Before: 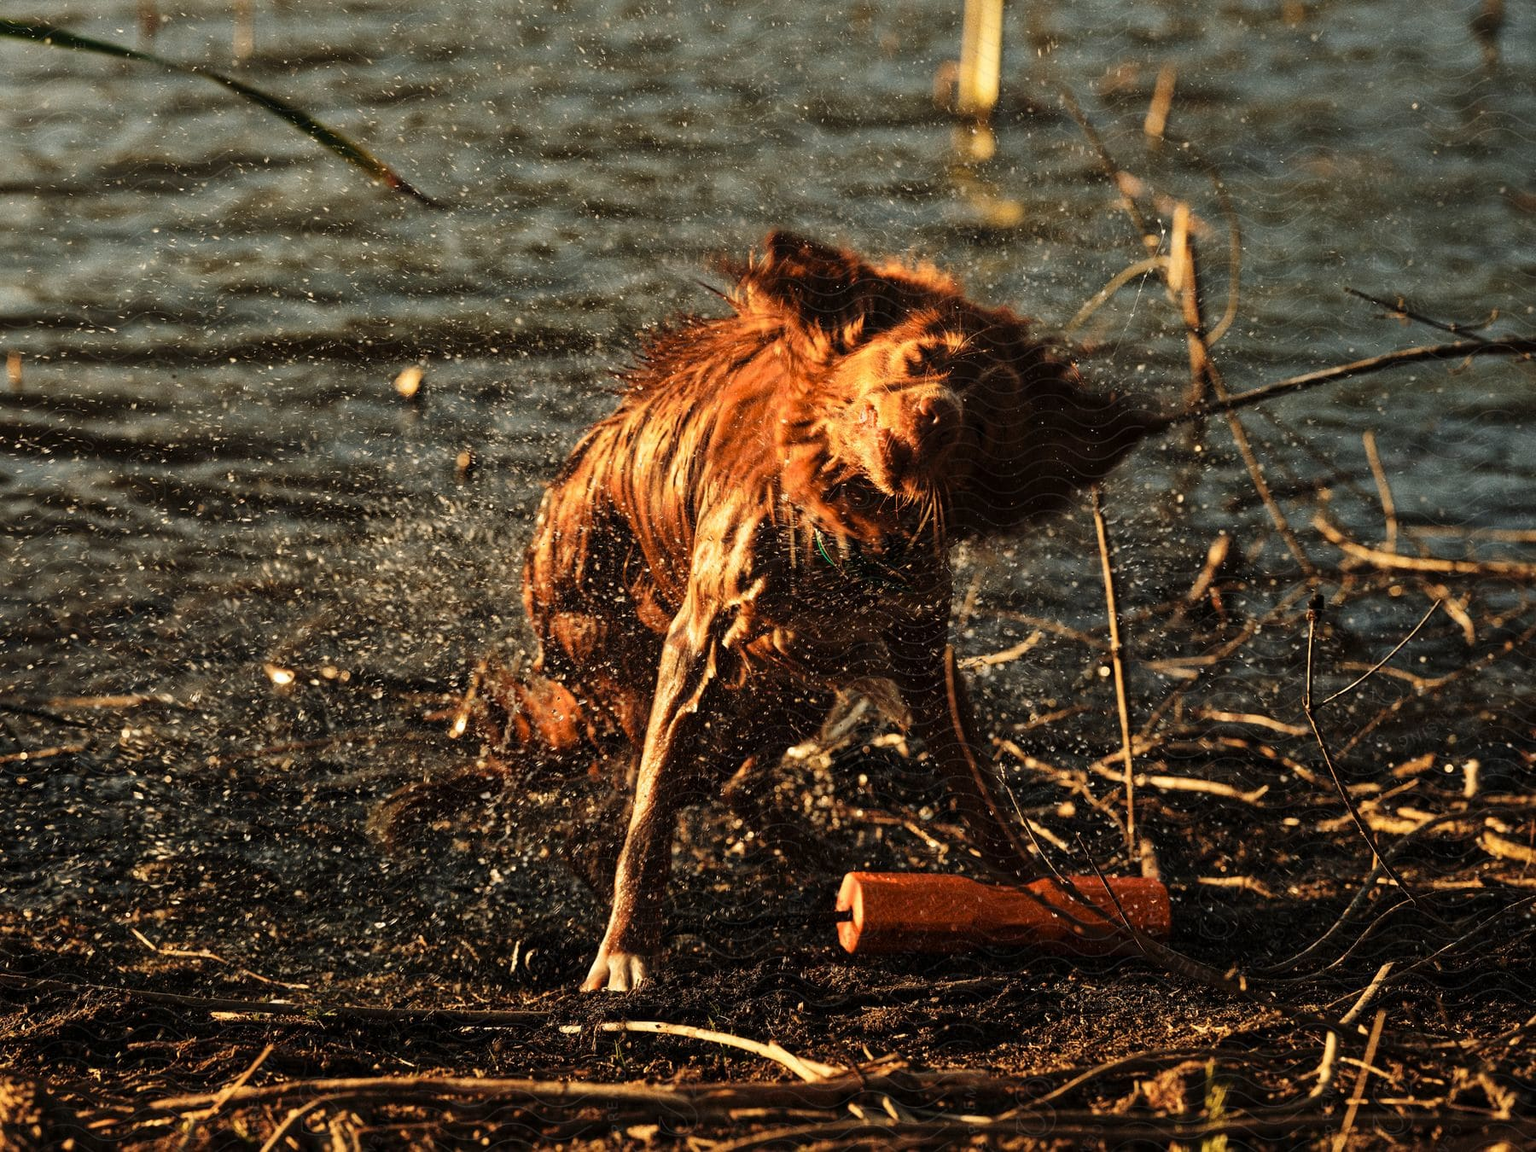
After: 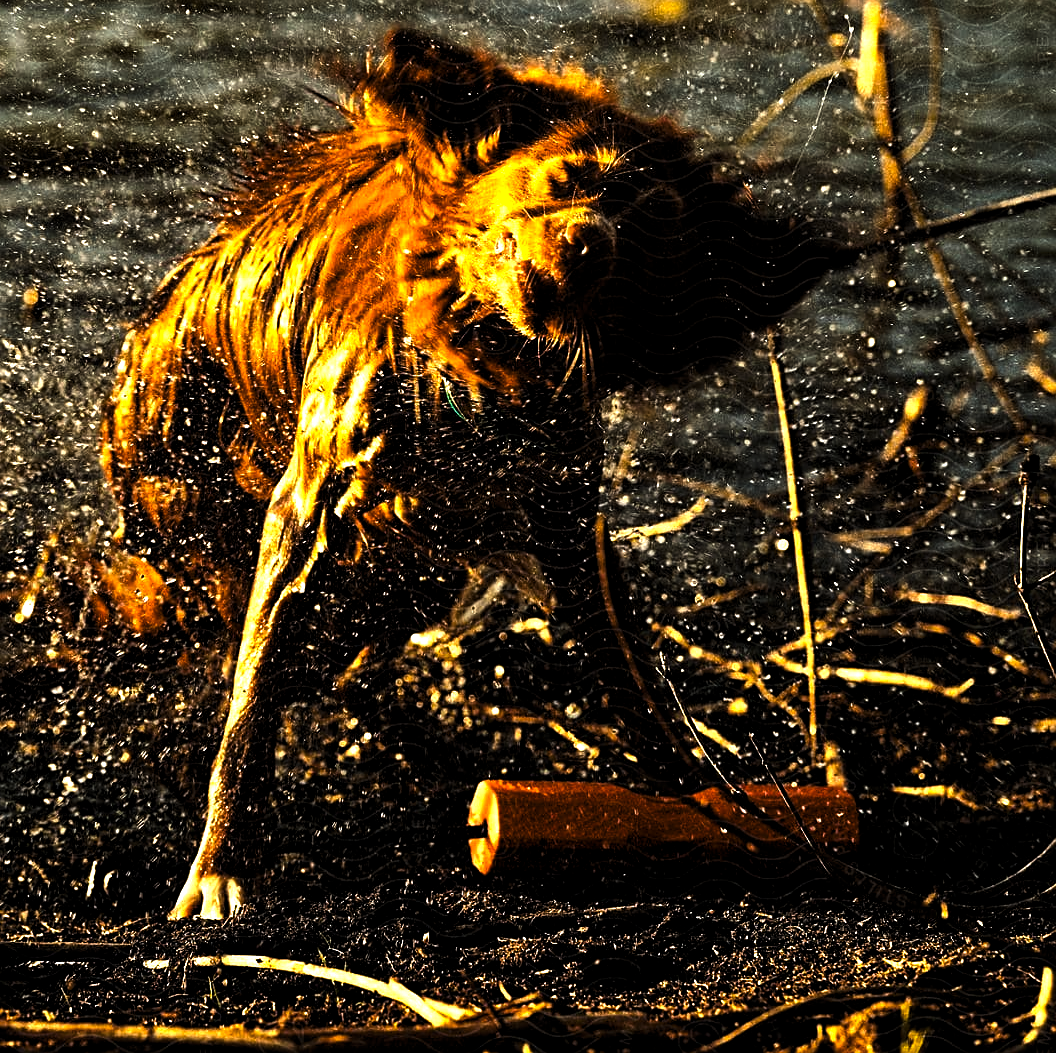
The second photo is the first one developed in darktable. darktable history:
color balance rgb: shadows lift › hue 84.53°, perceptual saturation grading › global saturation 30.887%, perceptual brilliance grading › highlights 5.213%, perceptual brilliance grading › shadows -9.297%
crop and rotate: left 28.495%, top 18.018%, right 12.806%, bottom 3.978%
sharpen: on, module defaults
levels: levels [0.044, 0.475, 0.791]
tone equalizer: -8 EV 0.051 EV
